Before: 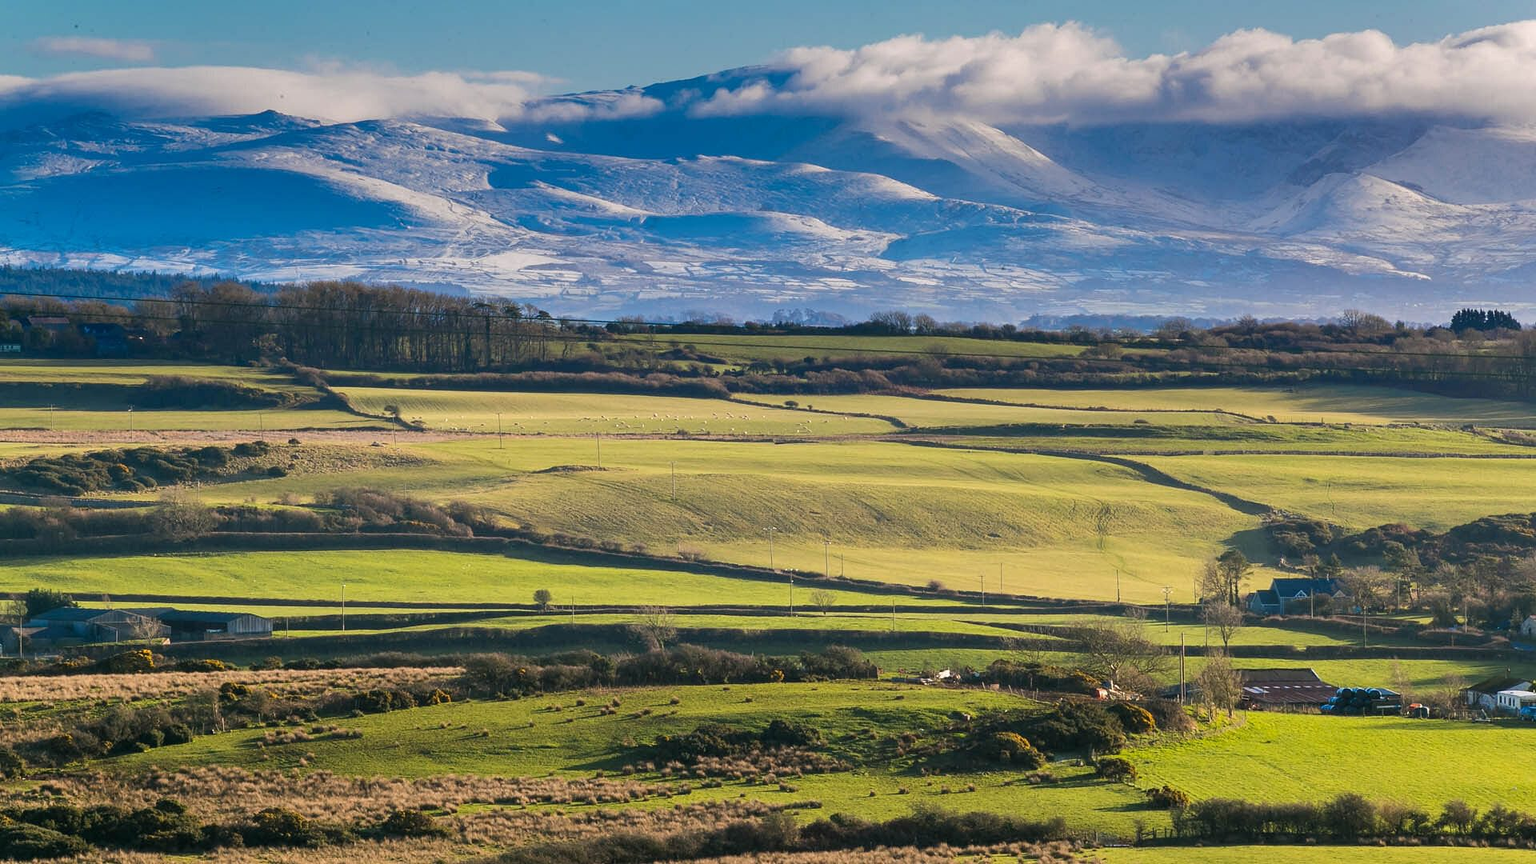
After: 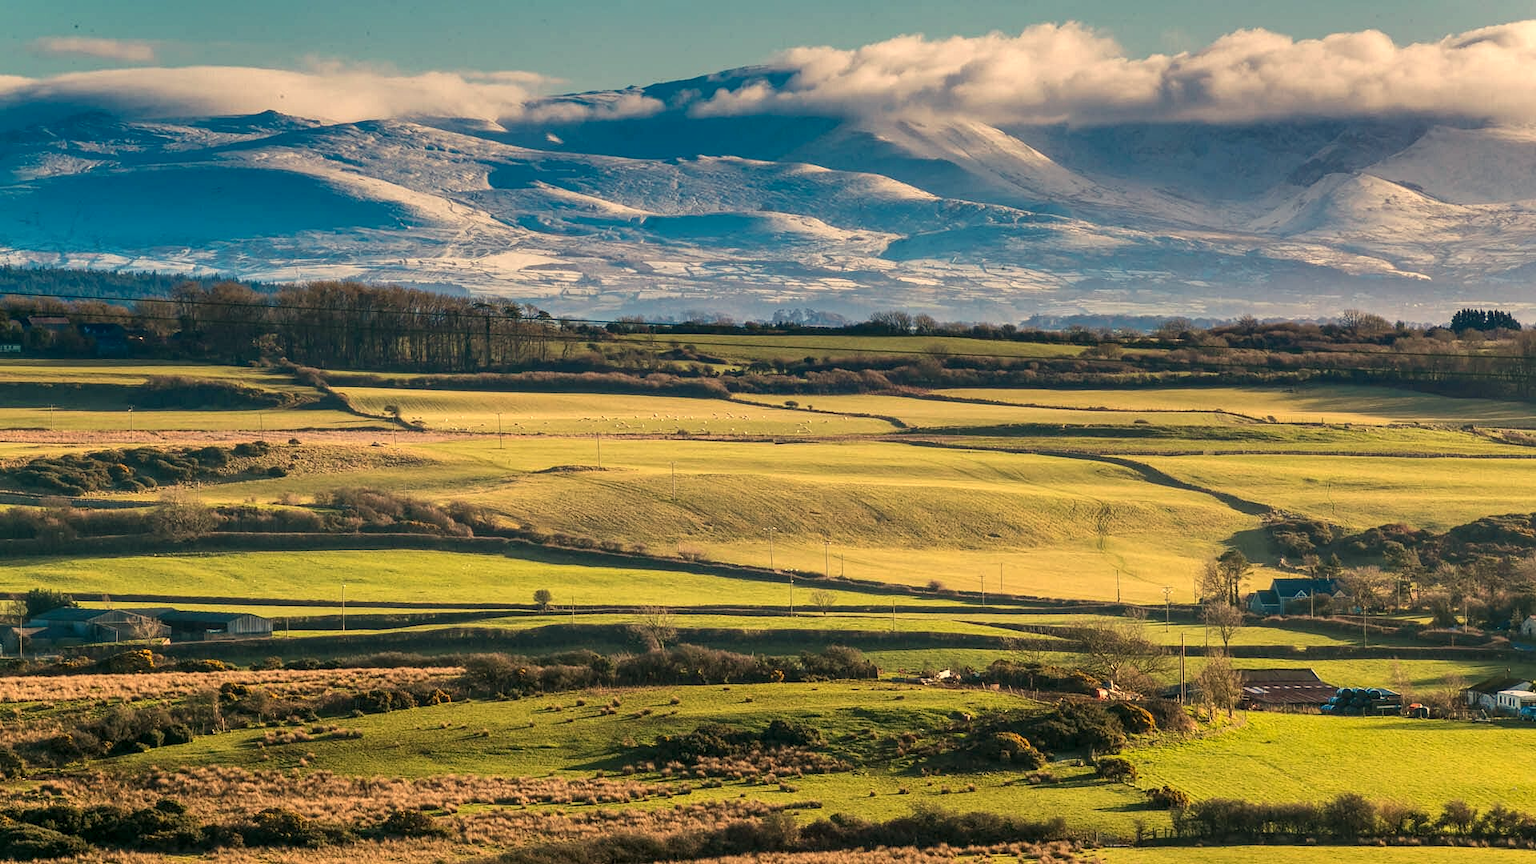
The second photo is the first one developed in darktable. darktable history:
local contrast: on, module defaults
white balance: red 1.123, blue 0.83
